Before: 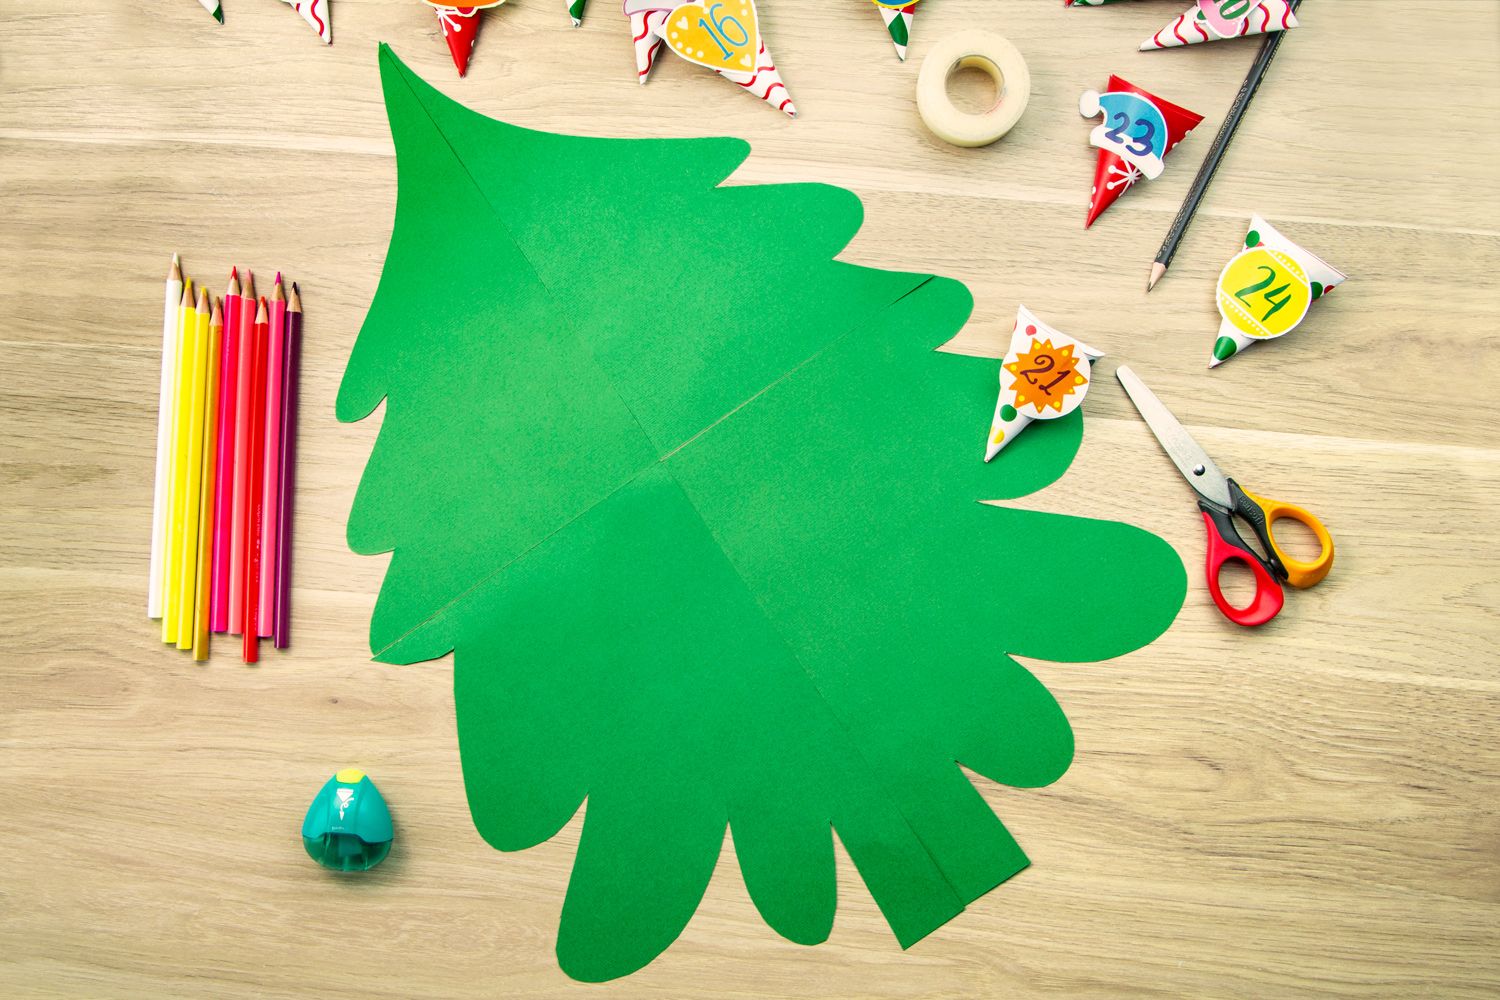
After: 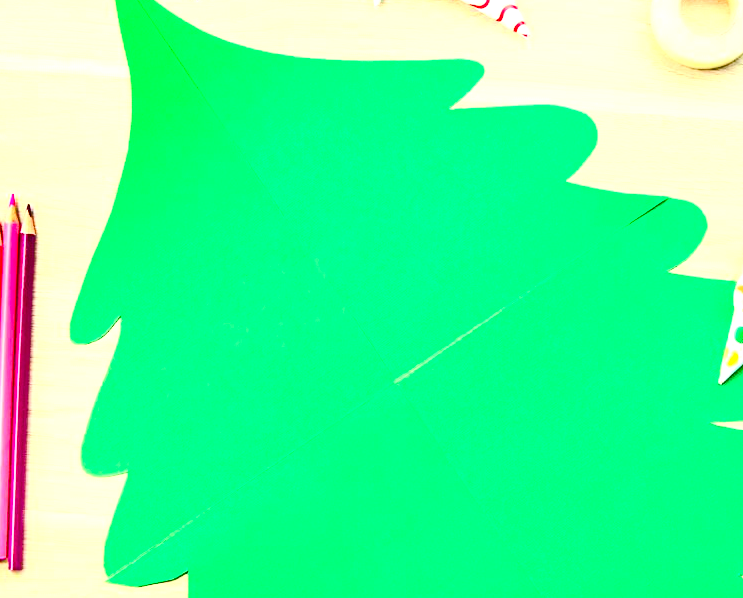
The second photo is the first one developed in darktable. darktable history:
color balance rgb: power › hue 329.57°, linear chroma grading › global chroma 9.782%, perceptual saturation grading › global saturation 20%, perceptual saturation grading › highlights -50.188%, perceptual saturation grading › shadows 30.789%
contrast brightness saturation: contrast 0.237, brightness 0.249, saturation 0.387
shadows and highlights: shadows 36.3, highlights -27.29, highlights color adjustment 0.667%, soften with gaussian
crop: left 17.751%, top 7.813%, right 32.687%, bottom 32.294%
exposure: black level correction 0, exposure 1.374 EV, compensate highlight preservation false
tone equalizer: edges refinement/feathering 500, mask exposure compensation -1.57 EV, preserve details no
